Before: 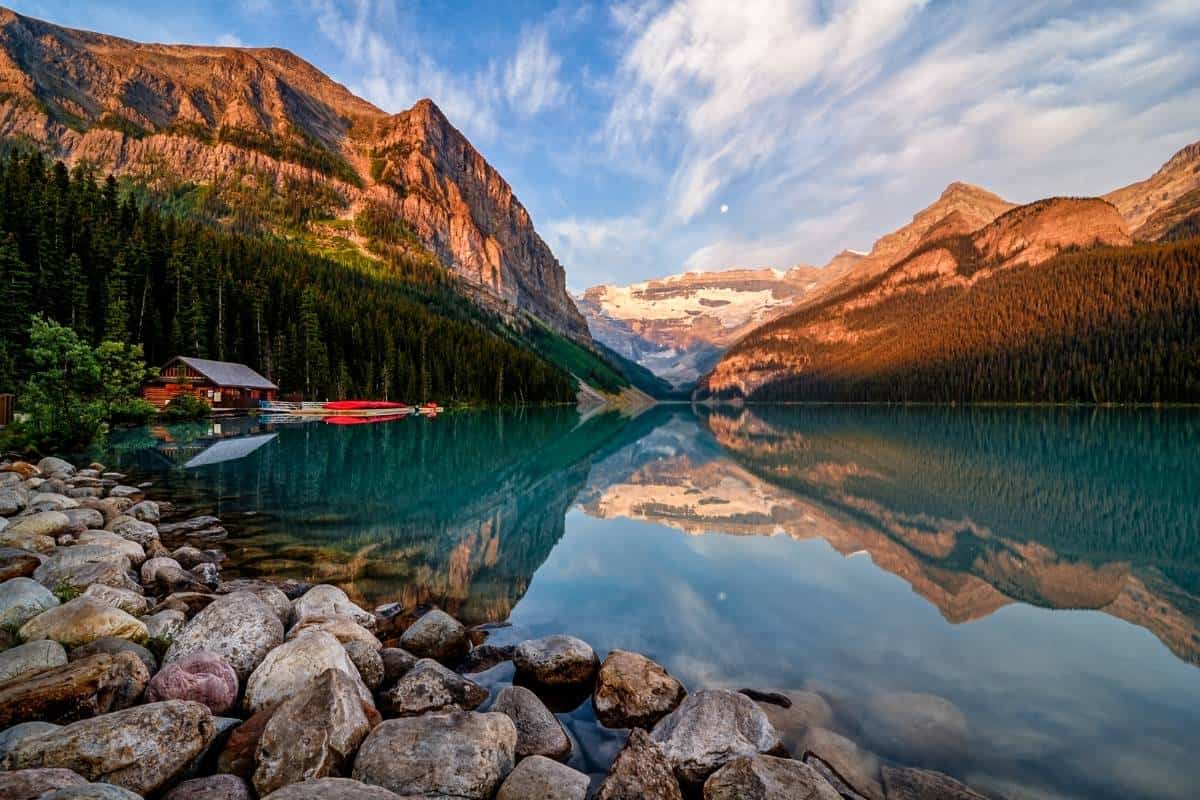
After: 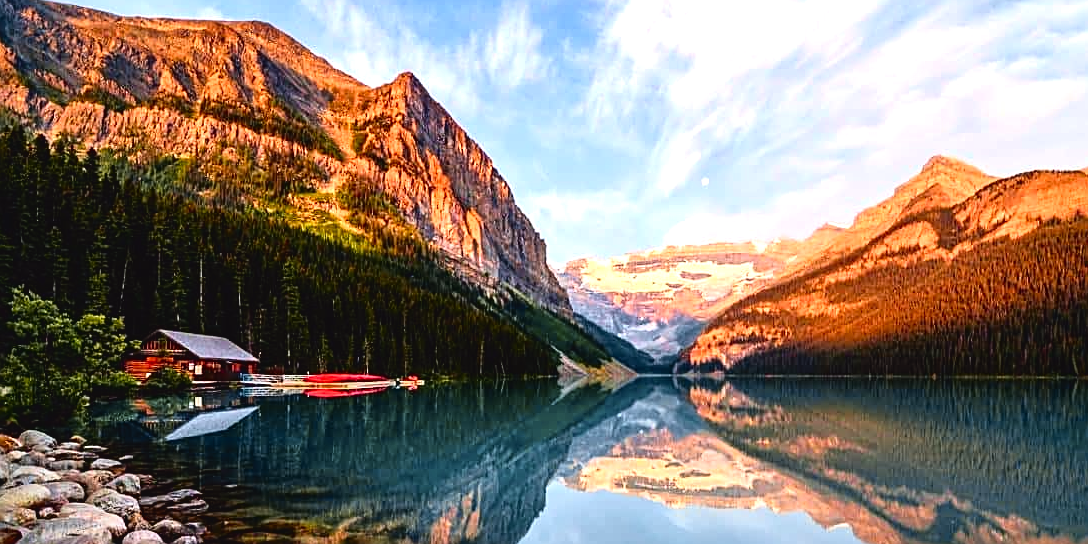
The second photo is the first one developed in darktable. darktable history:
tone equalizer: -8 EV -0.727 EV, -7 EV -0.734 EV, -6 EV -0.607 EV, -5 EV -0.423 EV, -3 EV 0.368 EV, -2 EV 0.6 EV, -1 EV 0.696 EV, +0 EV 0.728 EV
sharpen: on, module defaults
crop: left 1.621%, top 3.436%, right 7.631%, bottom 28.458%
tone curve: curves: ch0 [(0, 0.036) (0.119, 0.115) (0.461, 0.479) (0.715, 0.767) (0.817, 0.865) (1, 0.998)]; ch1 [(0, 0) (0.377, 0.416) (0.44, 0.461) (0.487, 0.49) (0.514, 0.525) (0.538, 0.561) (0.67, 0.713) (1, 1)]; ch2 [(0, 0) (0.38, 0.405) (0.463, 0.445) (0.492, 0.486) (0.529, 0.533) (0.578, 0.59) (0.653, 0.698) (1, 1)], color space Lab, independent channels, preserve colors none
levels: levels [0, 0.498, 0.996]
